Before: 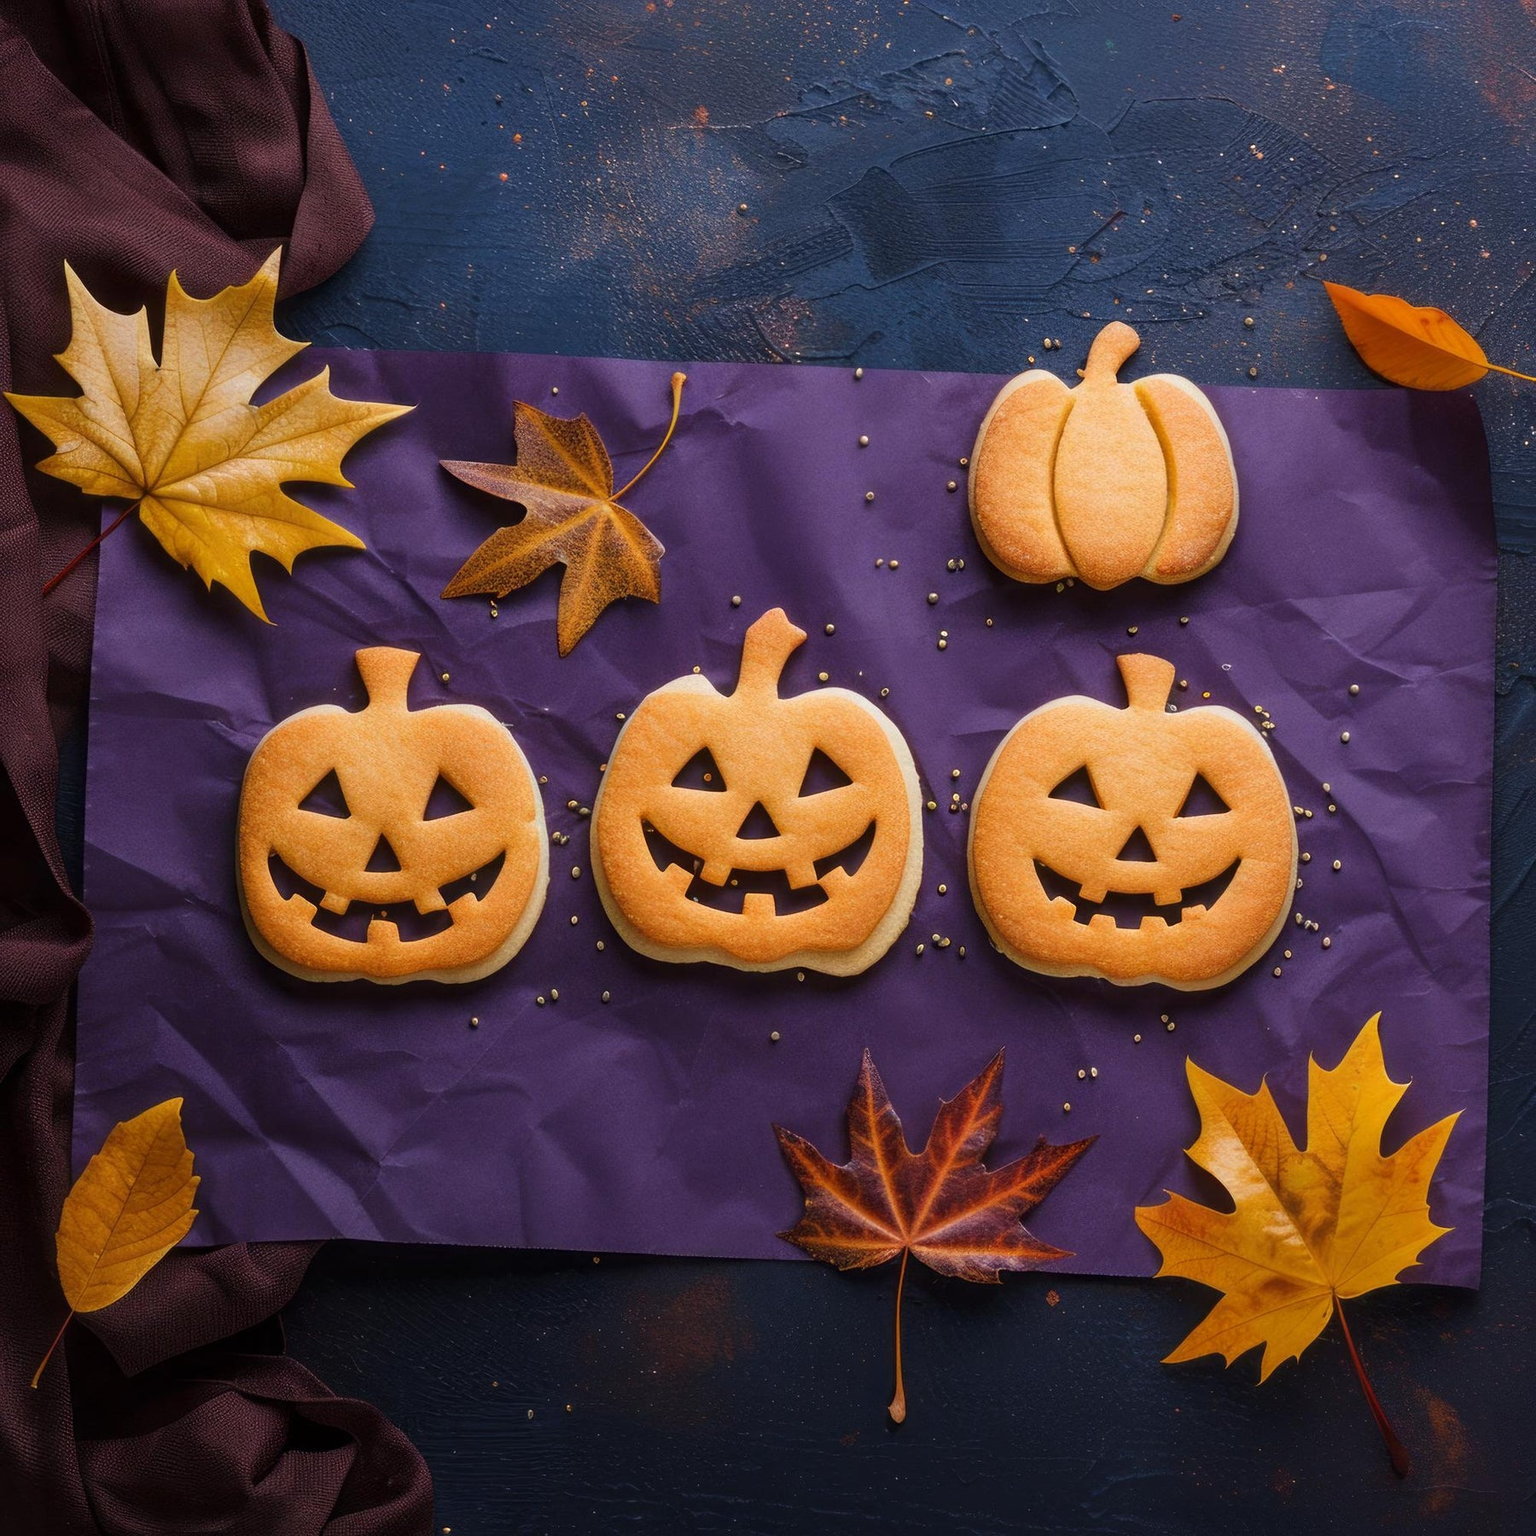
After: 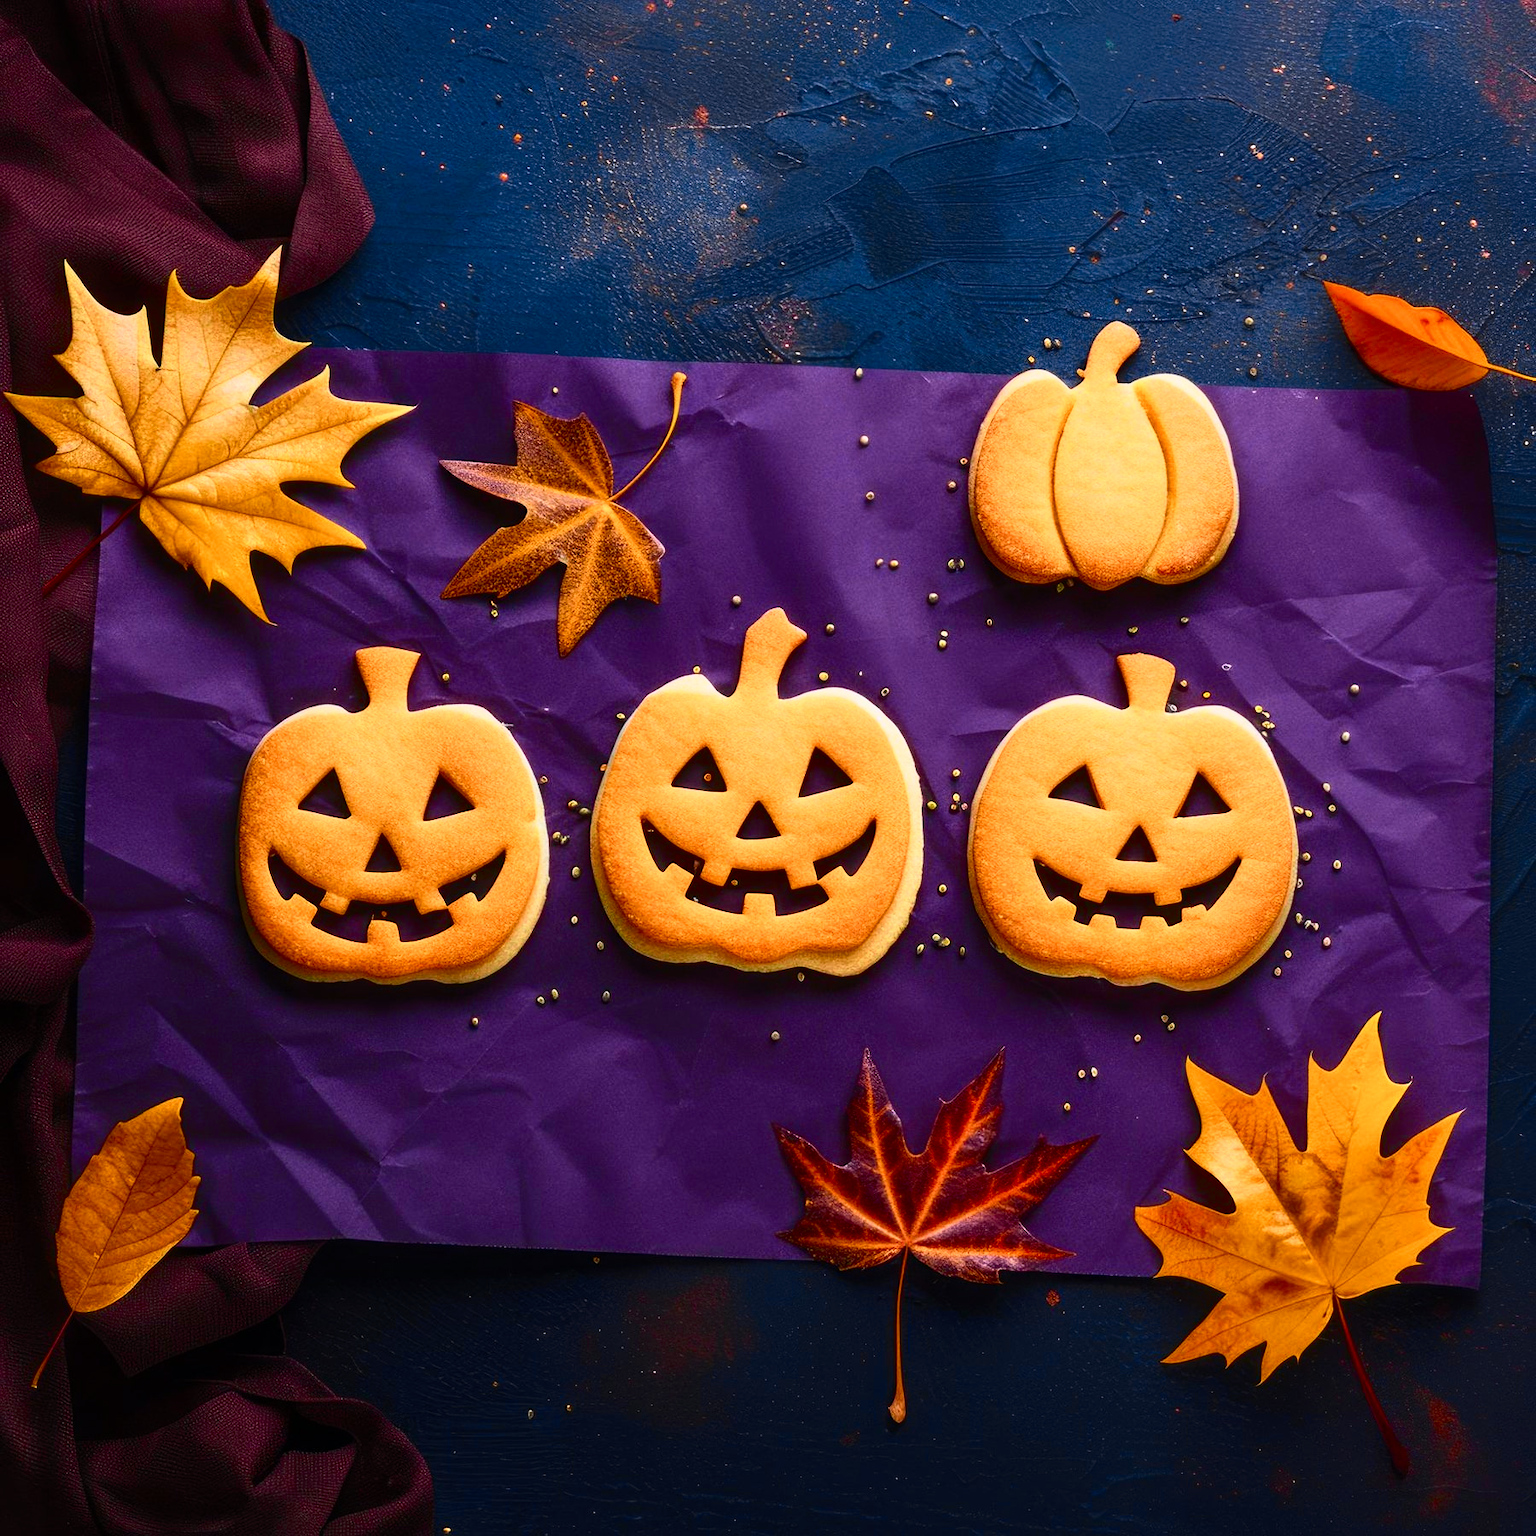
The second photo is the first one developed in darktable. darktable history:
tone curve: curves: ch0 [(0, 0) (0.187, 0.12) (0.384, 0.363) (0.577, 0.681) (0.735, 0.881) (0.864, 0.959) (1, 0.987)]; ch1 [(0, 0) (0.402, 0.36) (0.476, 0.466) (0.501, 0.501) (0.518, 0.514) (0.564, 0.614) (0.614, 0.664) (0.741, 0.829) (1, 1)]; ch2 [(0, 0) (0.429, 0.387) (0.483, 0.481) (0.503, 0.501) (0.522, 0.531) (0.564, 0.605) (0.615, 0.697) (0.702, 0.774) (1, 0.895)], color space Lab, independent channels
